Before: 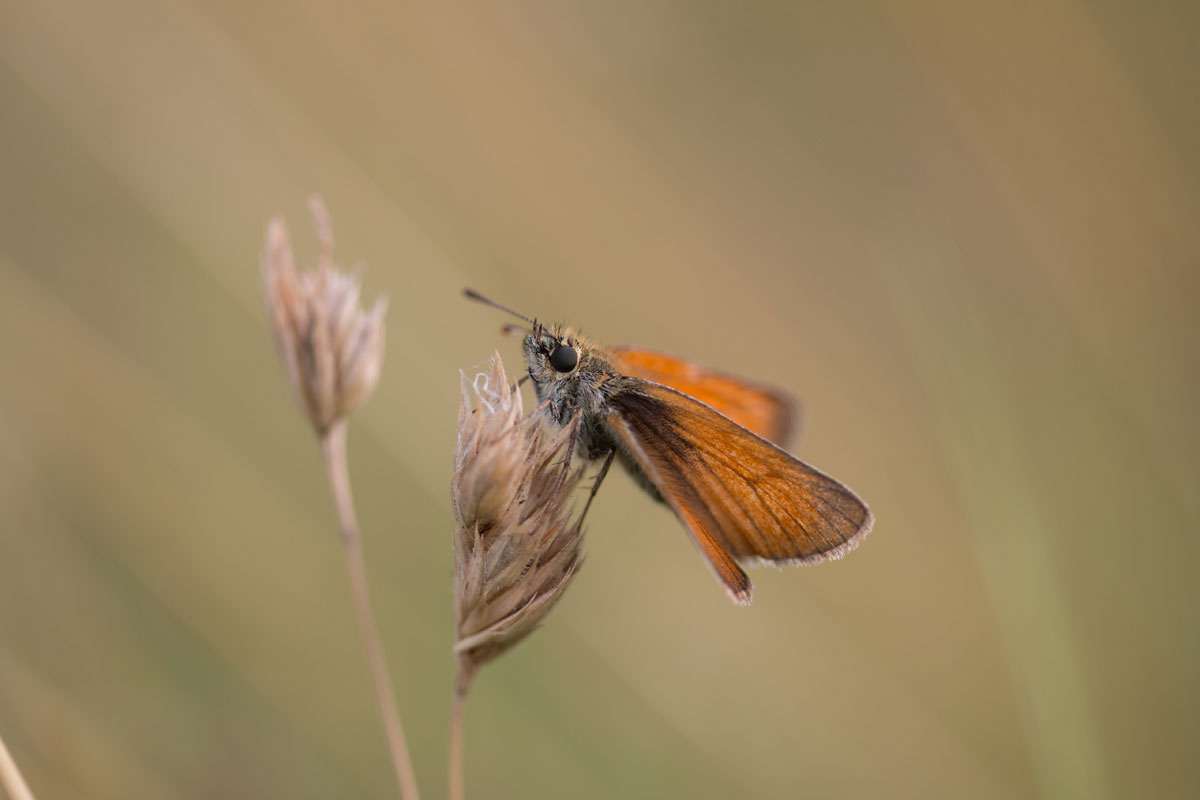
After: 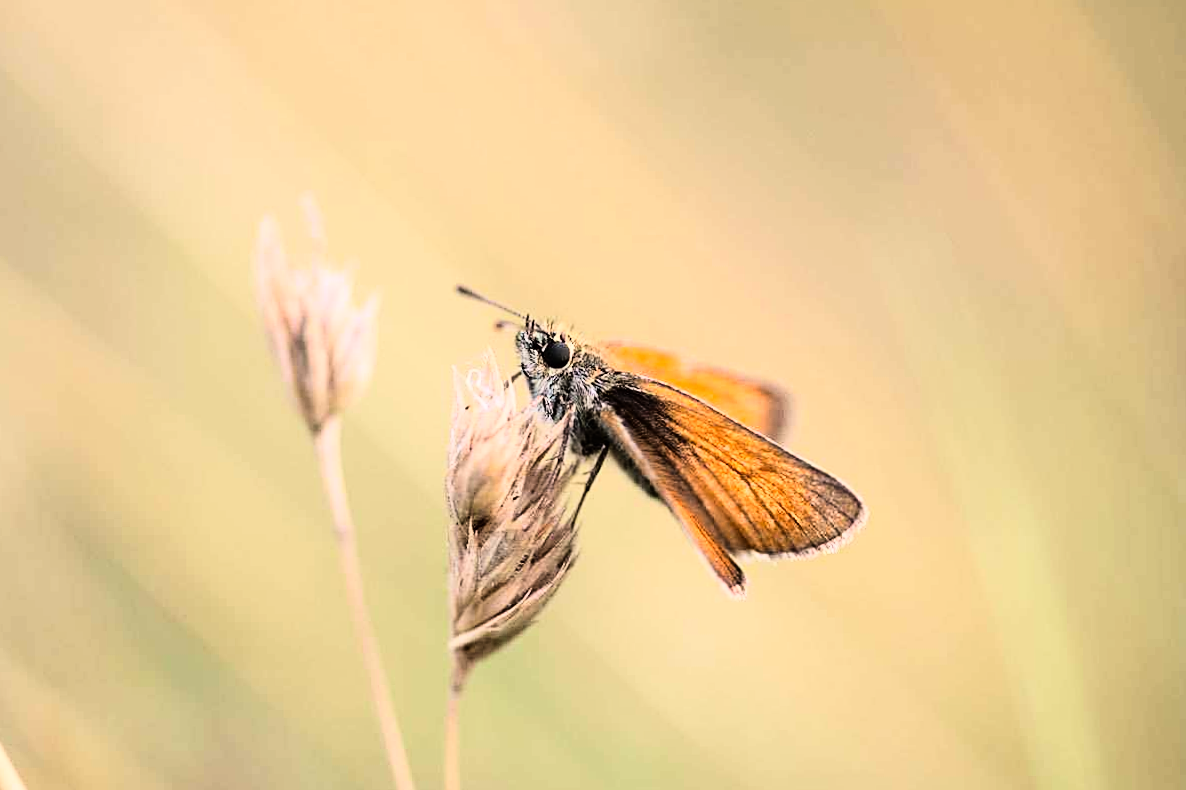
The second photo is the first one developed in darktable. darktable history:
sharpen: on, module defaults
rotate and perspective: rotation -0.45°, automatic cropping original format, crop left 0.008, crop right 0.992, crop top 0.012, crop bottom 0.988
rgb curve: curves: ch0 [(0, 0) (0.21, 0.15) (0.24, 0.21) (0.5, 0.75) (0.75, 0.96) (0.89, 0.99) (1, 1)]; ch1 [(0, 0.02) (0.21, 0.13) (0.25, 0.2) (0.5, 0.67) (0.75, 0.9) (0.89, 0.97) (1, 1)]; ch2 [(0, 0.02) (0.21, 0.13) (0.25, 0.2) (0.5, 0.67) (0.75, 0.9) (0.89, 0.97) (1, 1)], compensate middle gray true
